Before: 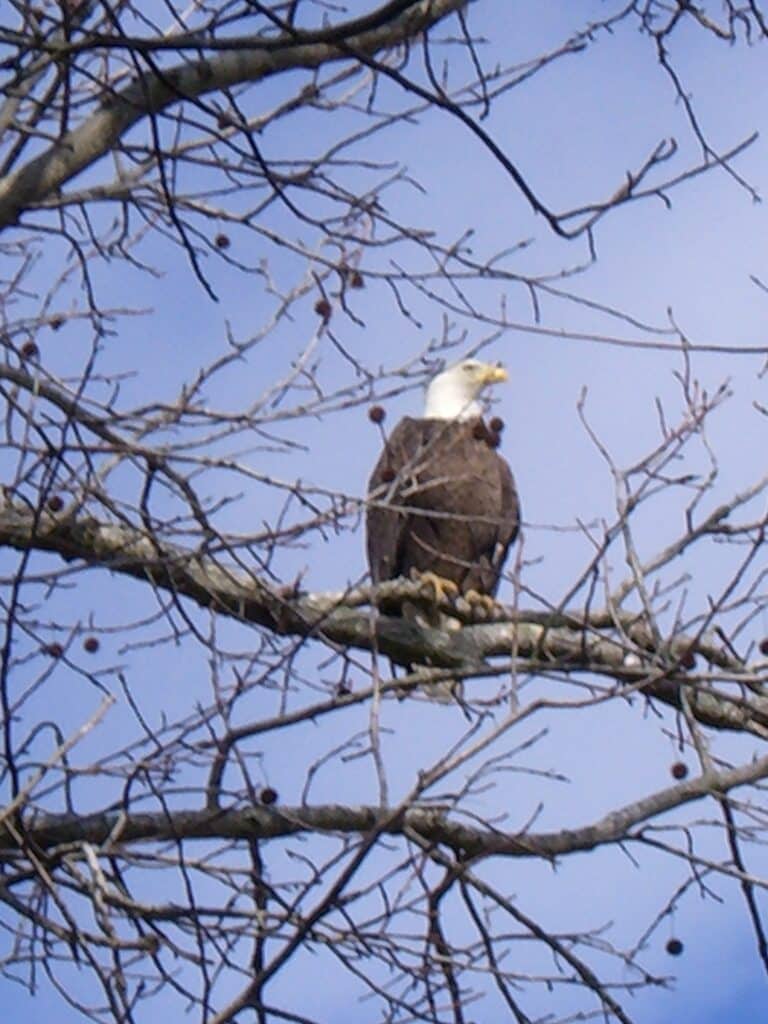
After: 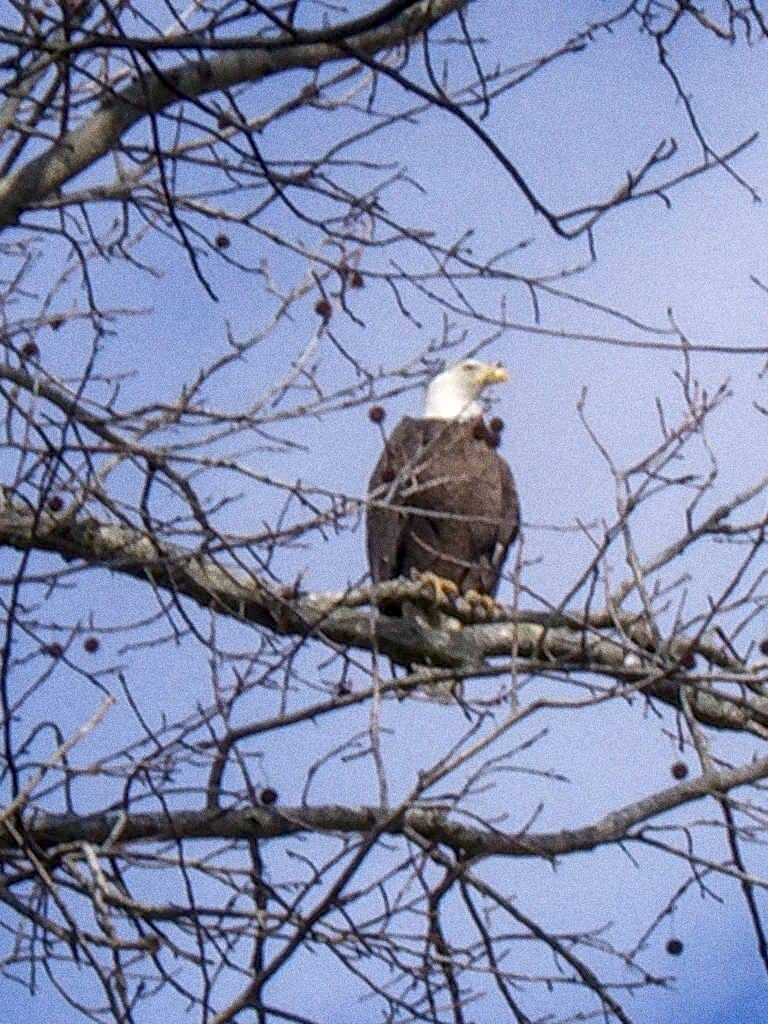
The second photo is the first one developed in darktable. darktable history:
grain: coarseness 14.49 ISO, strength 48.04%, mid-tones bias 35%
local contrast: on, module defaults
